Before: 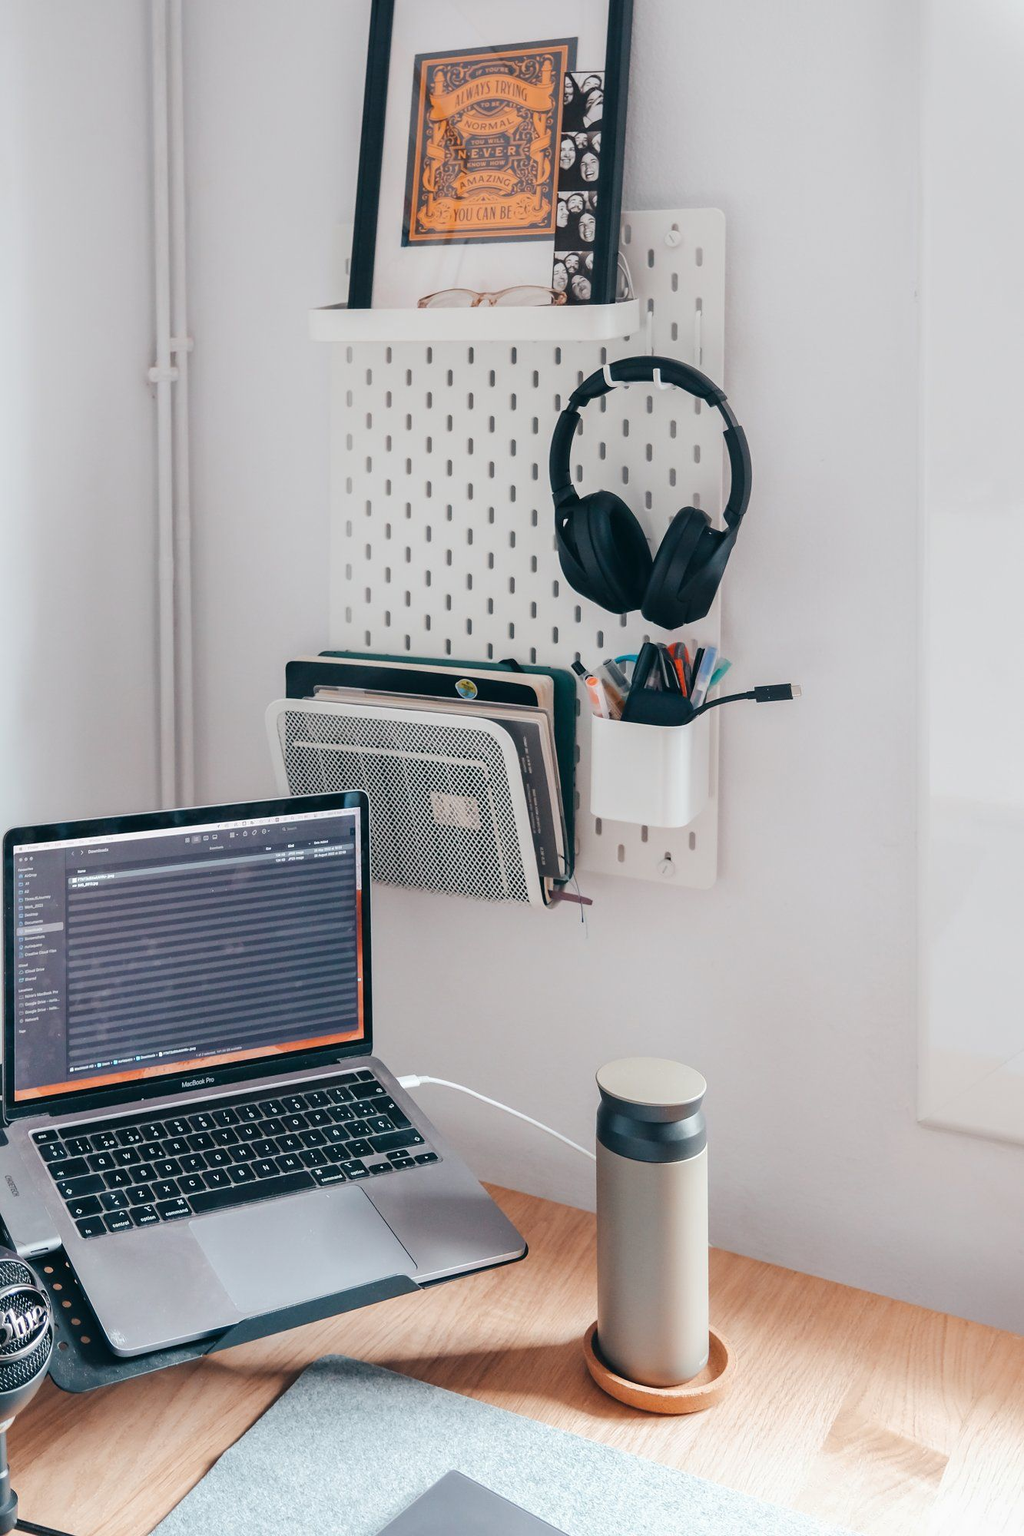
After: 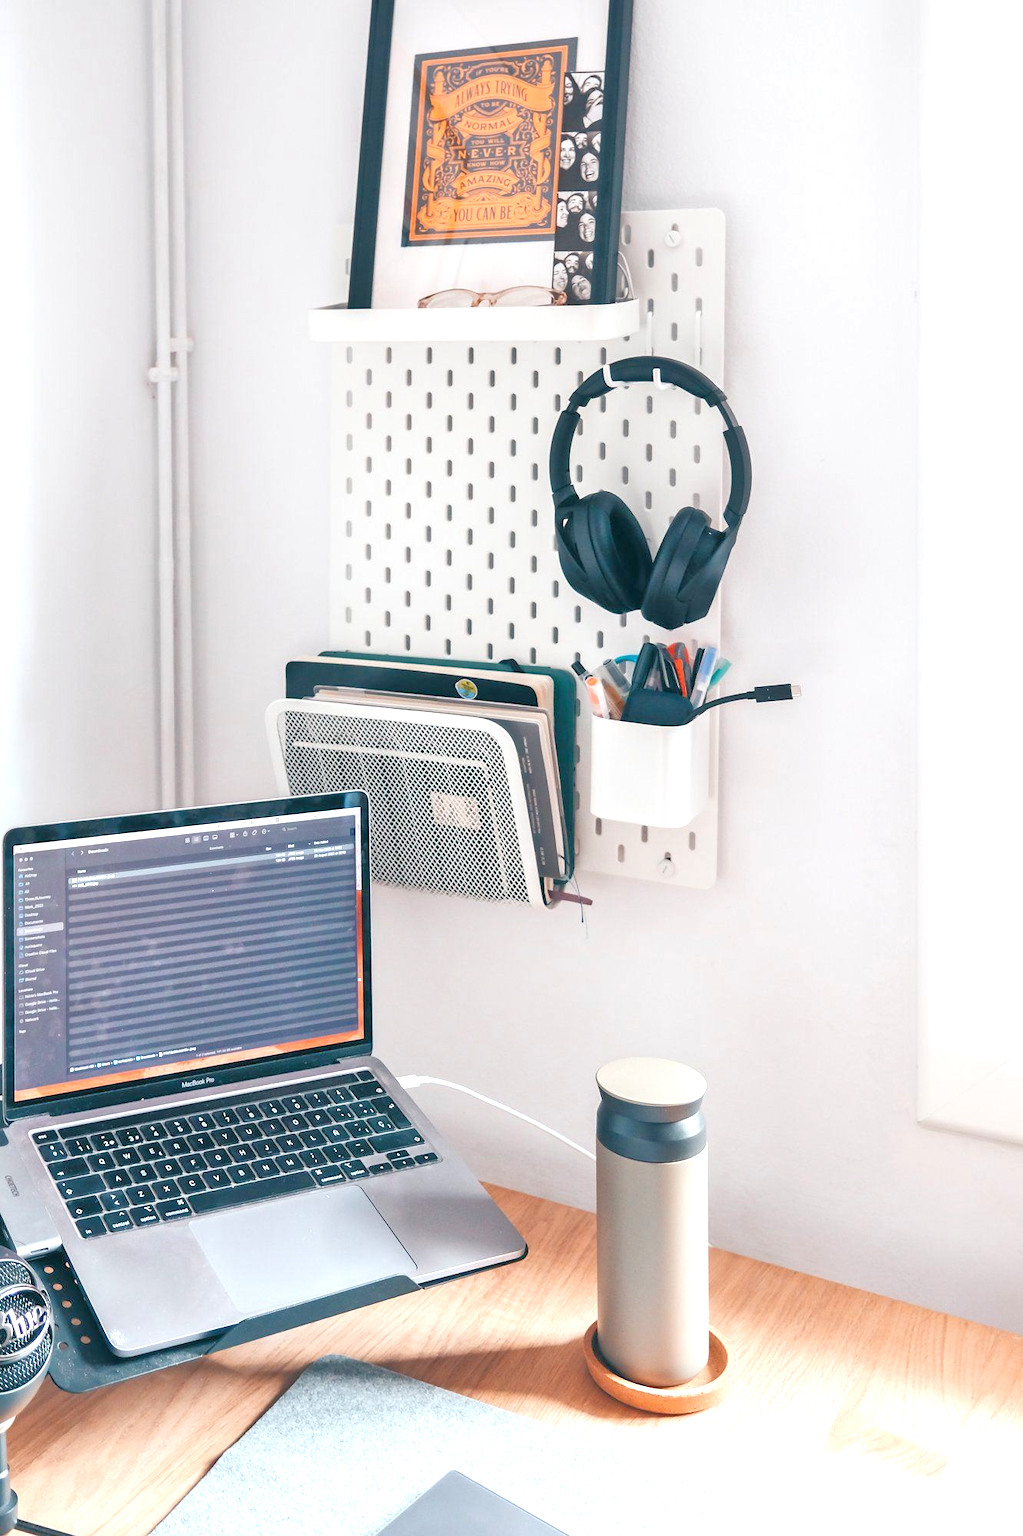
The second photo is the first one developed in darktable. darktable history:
exposure: black level correction 0, exposure 0.697 EV, compensate exposure bias true, compensate highlight preservation false
tone equalizer: -7 EV 0.145 EV, -6 EV 0.631 EV, -5 EV 1.12 EV, -4 EV 1.36 EV, -3 EV 1.15 EV, -2 EV 0.6 EV, -1 EV 0.159 EV, mask exposure compensation -0.507 EV
